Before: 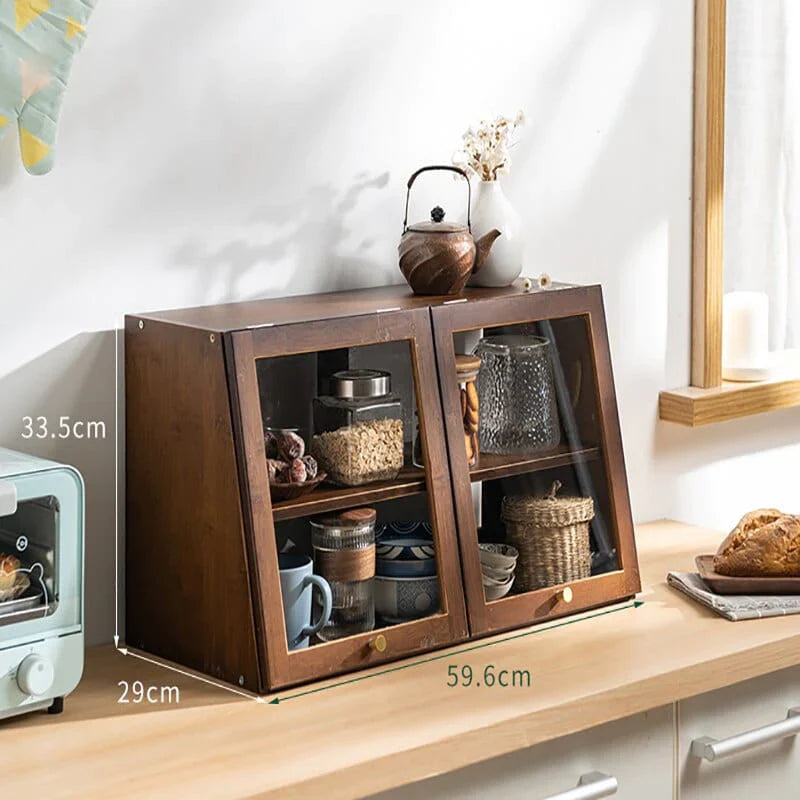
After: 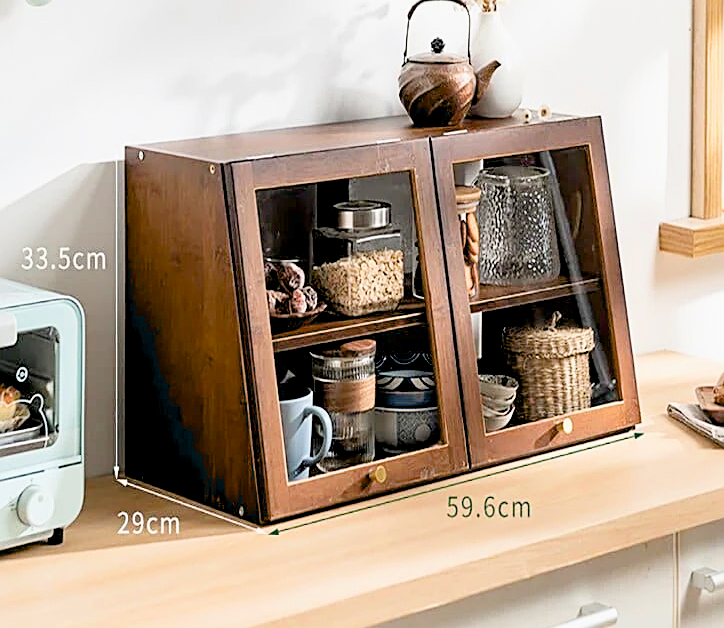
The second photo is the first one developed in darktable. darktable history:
exposure: black level correction 0.011, exposure 1.076 EV, compensate exposure bias true, compensate highlight preservation false
sharpen: on, module defaults
filmic rgb: black relative exposure -7.99 EV, white relative exposure 4.04 EV, hardness 4.18, contrast 0.924
crop: top 21.181%, right 9.42%, bottom 0.297%
